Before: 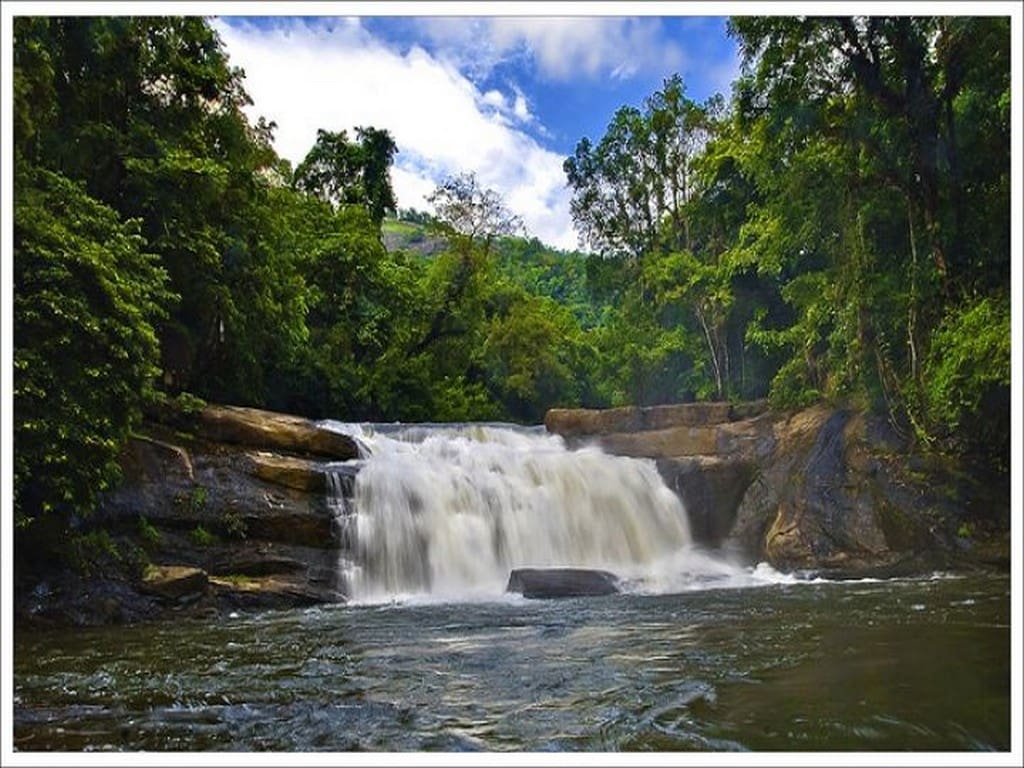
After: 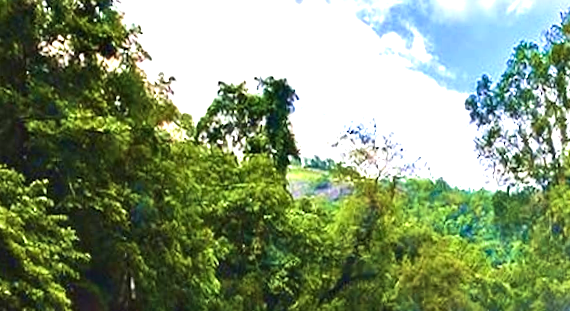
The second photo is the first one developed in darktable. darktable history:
exposure: black level correction 0, exposure 1.45 EV, compensate exposure bias true, compensate highlight preservation false
rotate and perspective: rotation -3.18°, automatic cropping off
crop: left 10.121%, top 10.631%, right 36.218%, bottom 51.526%
contrast brightness saturation: contrast 0.14
velvia: strength 50%
